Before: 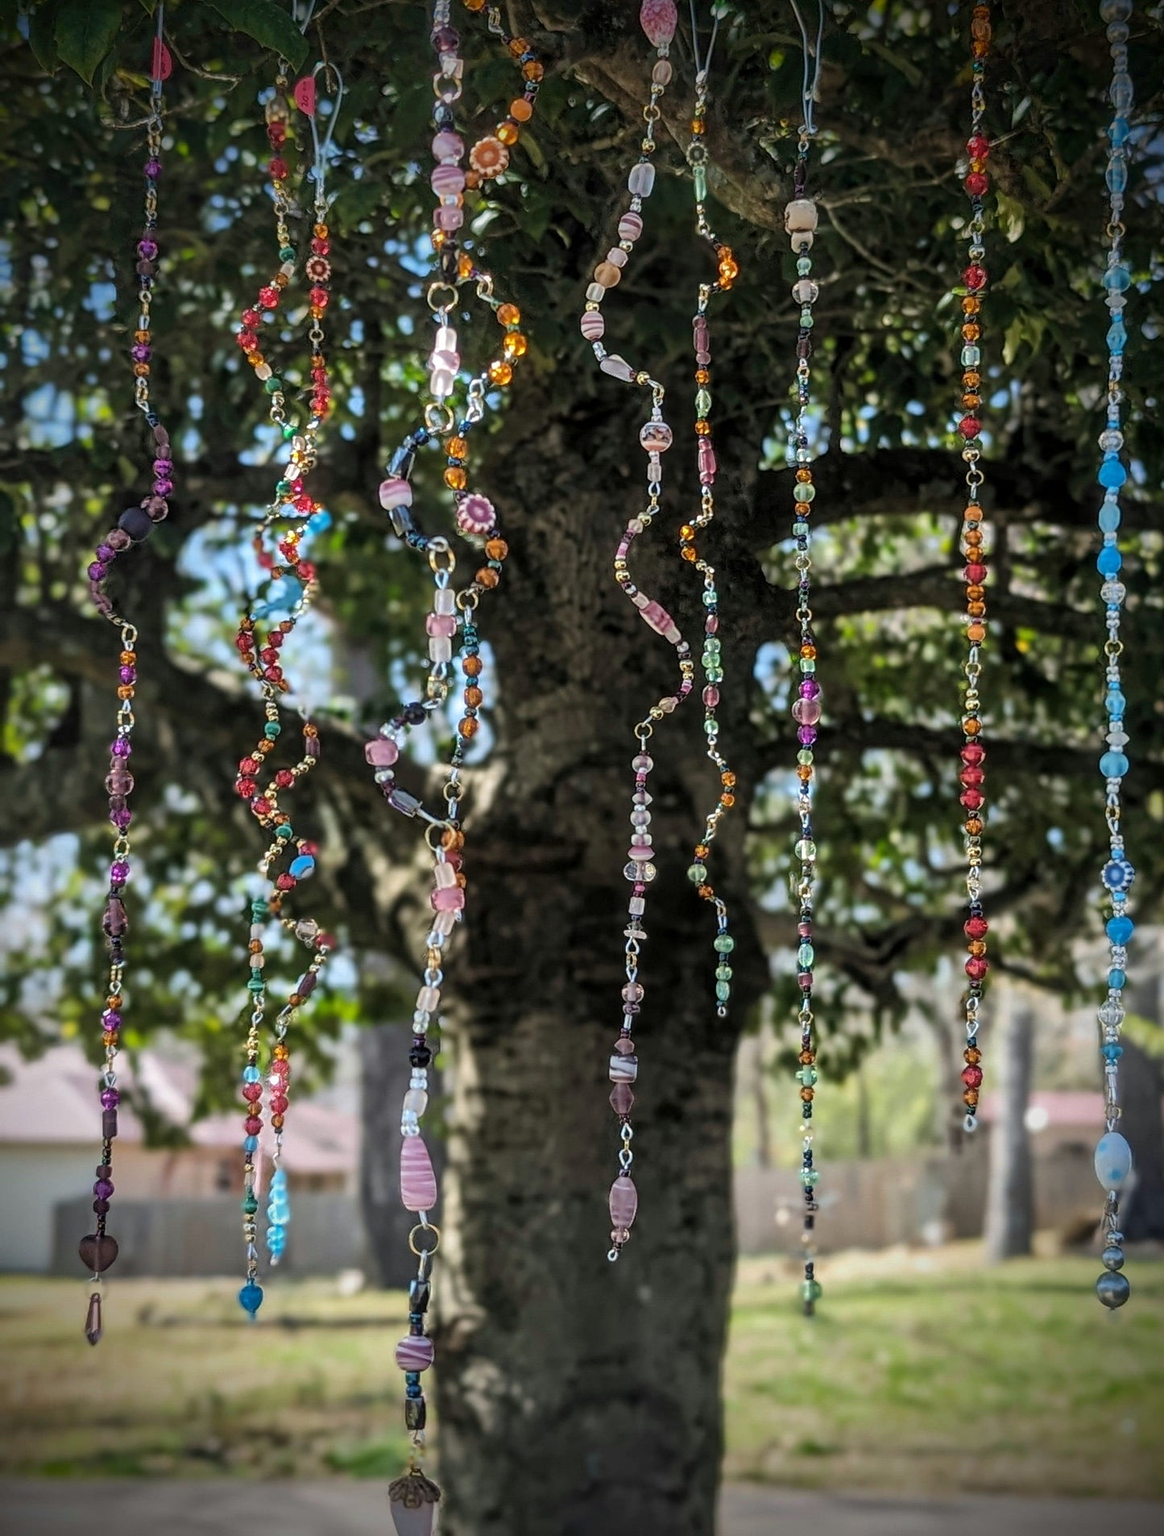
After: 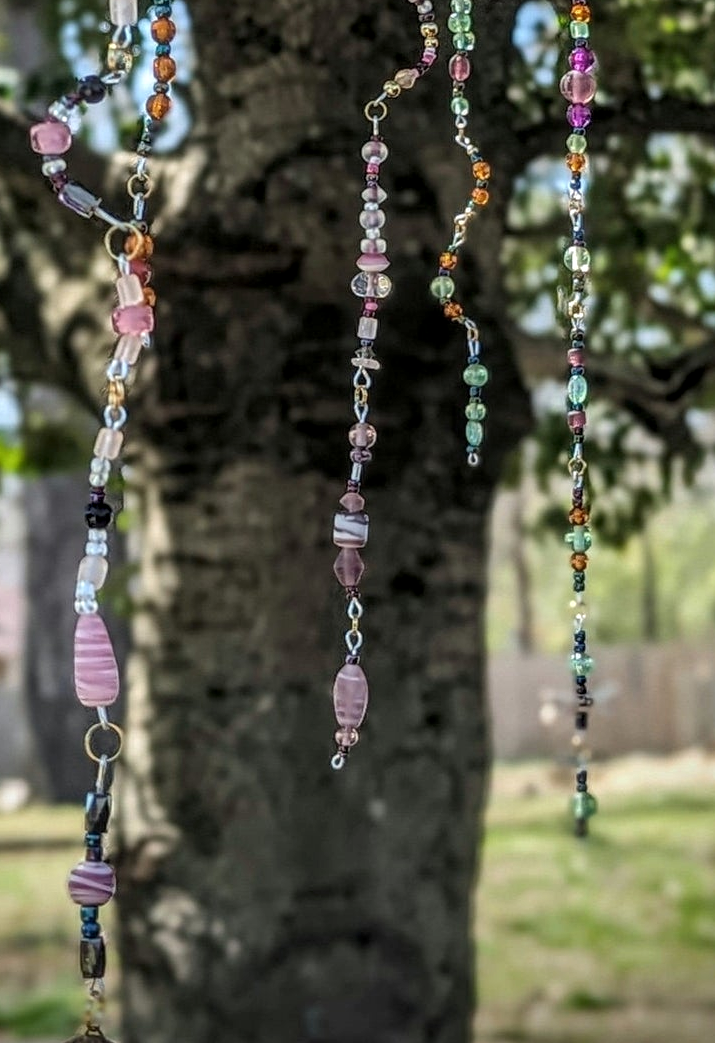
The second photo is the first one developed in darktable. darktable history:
local contrast: highlights 55%, shadows 52%, detail 130%, midtone range 0.457
crop: left 29.331%, top 41.788%, right 21.168%, bottom 3.481%
